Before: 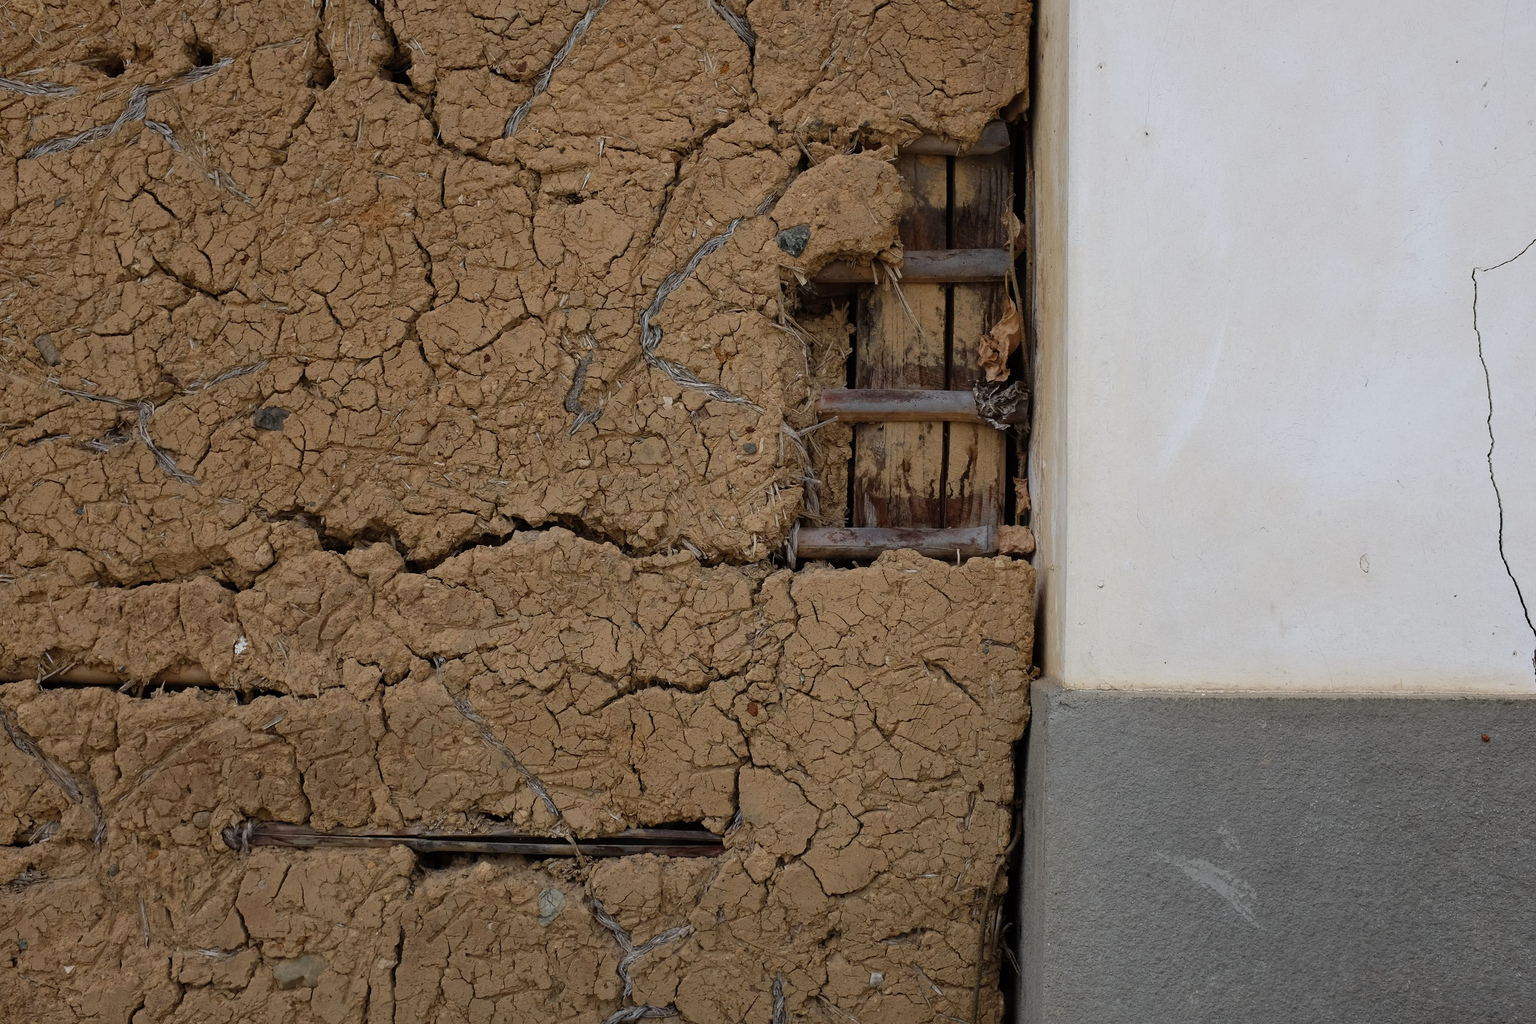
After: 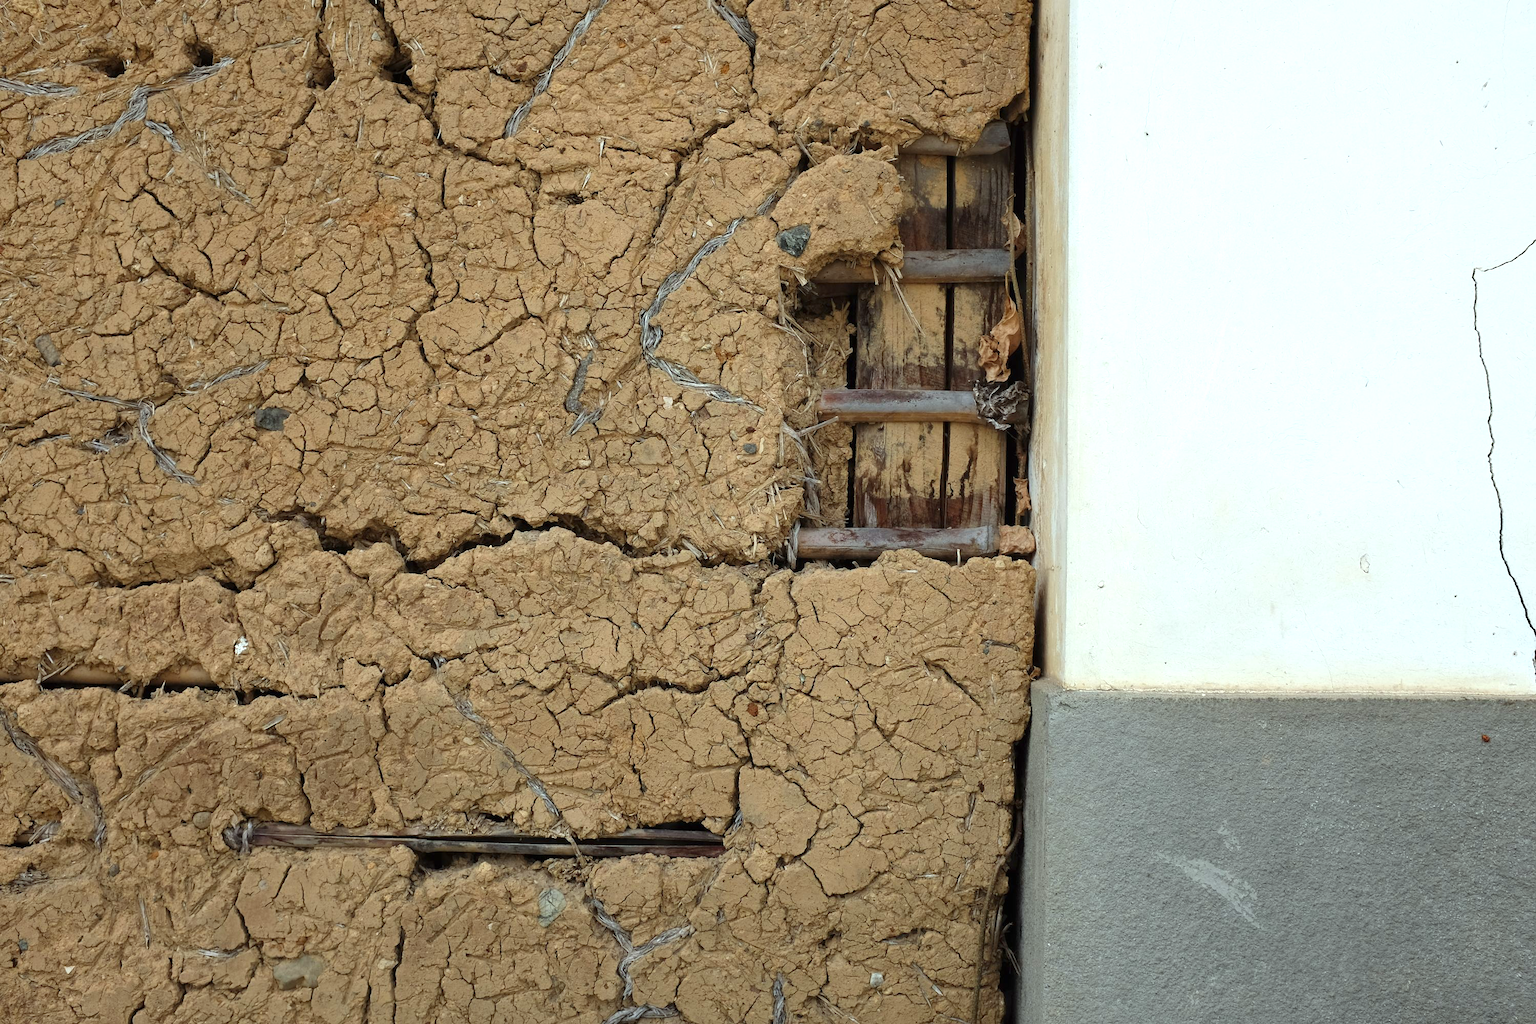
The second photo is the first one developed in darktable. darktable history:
exposure: black level correction 0, exposure 0.89 EV, compensate highlight preservation false
color correction: highlights a* -6.81, highlights b* 0.544
